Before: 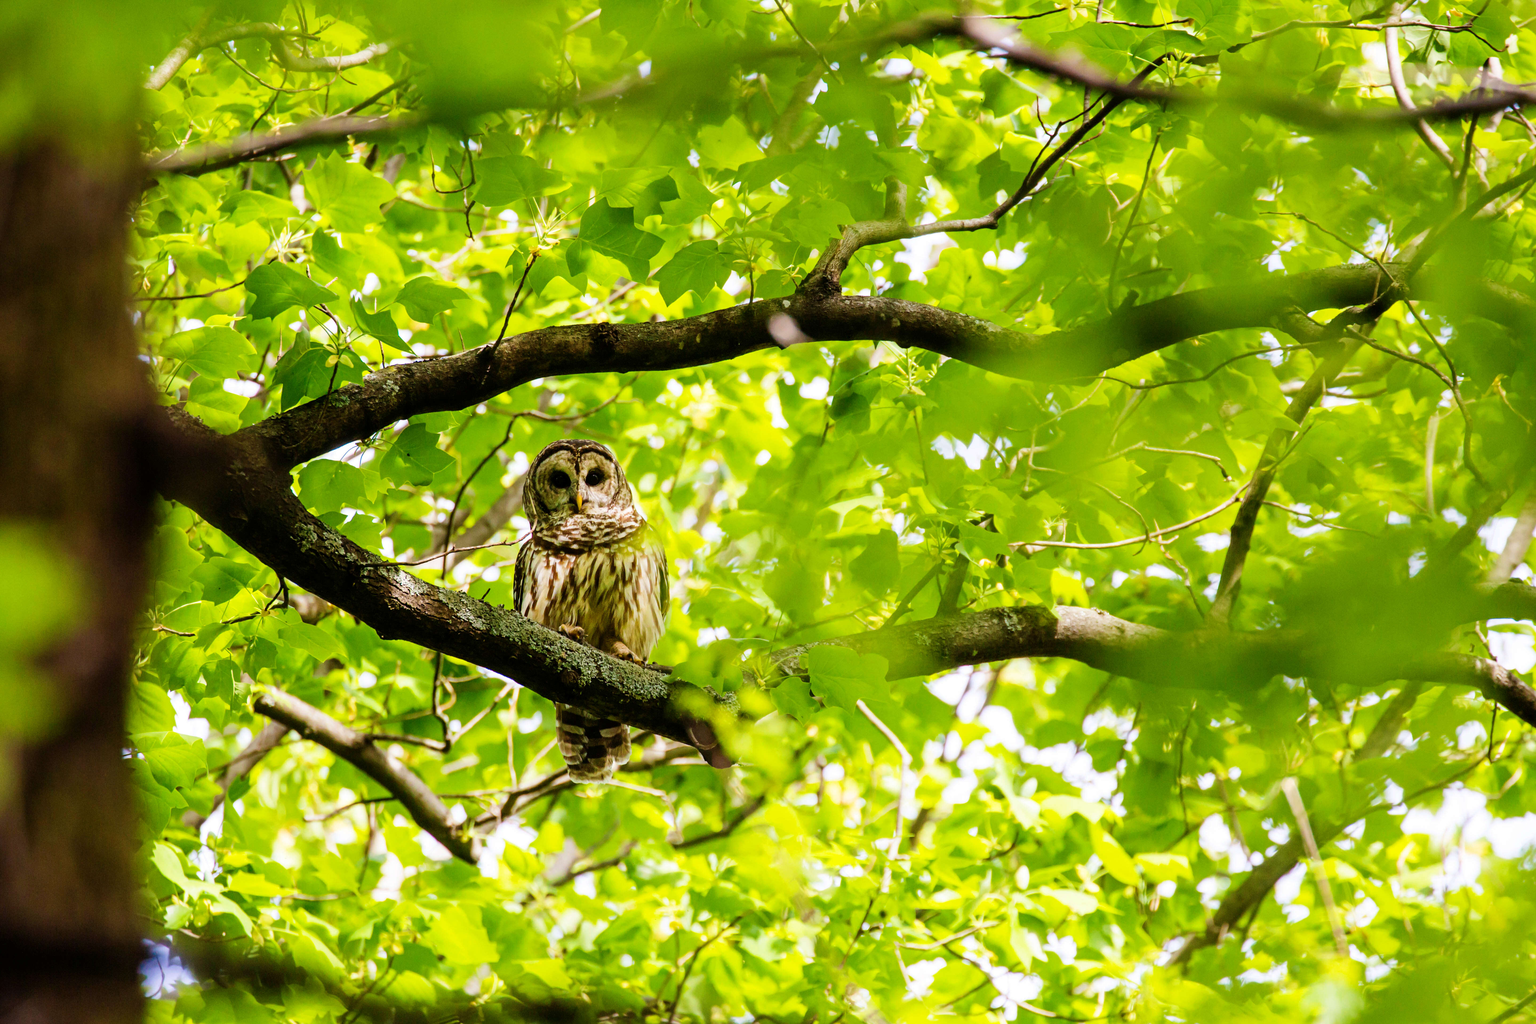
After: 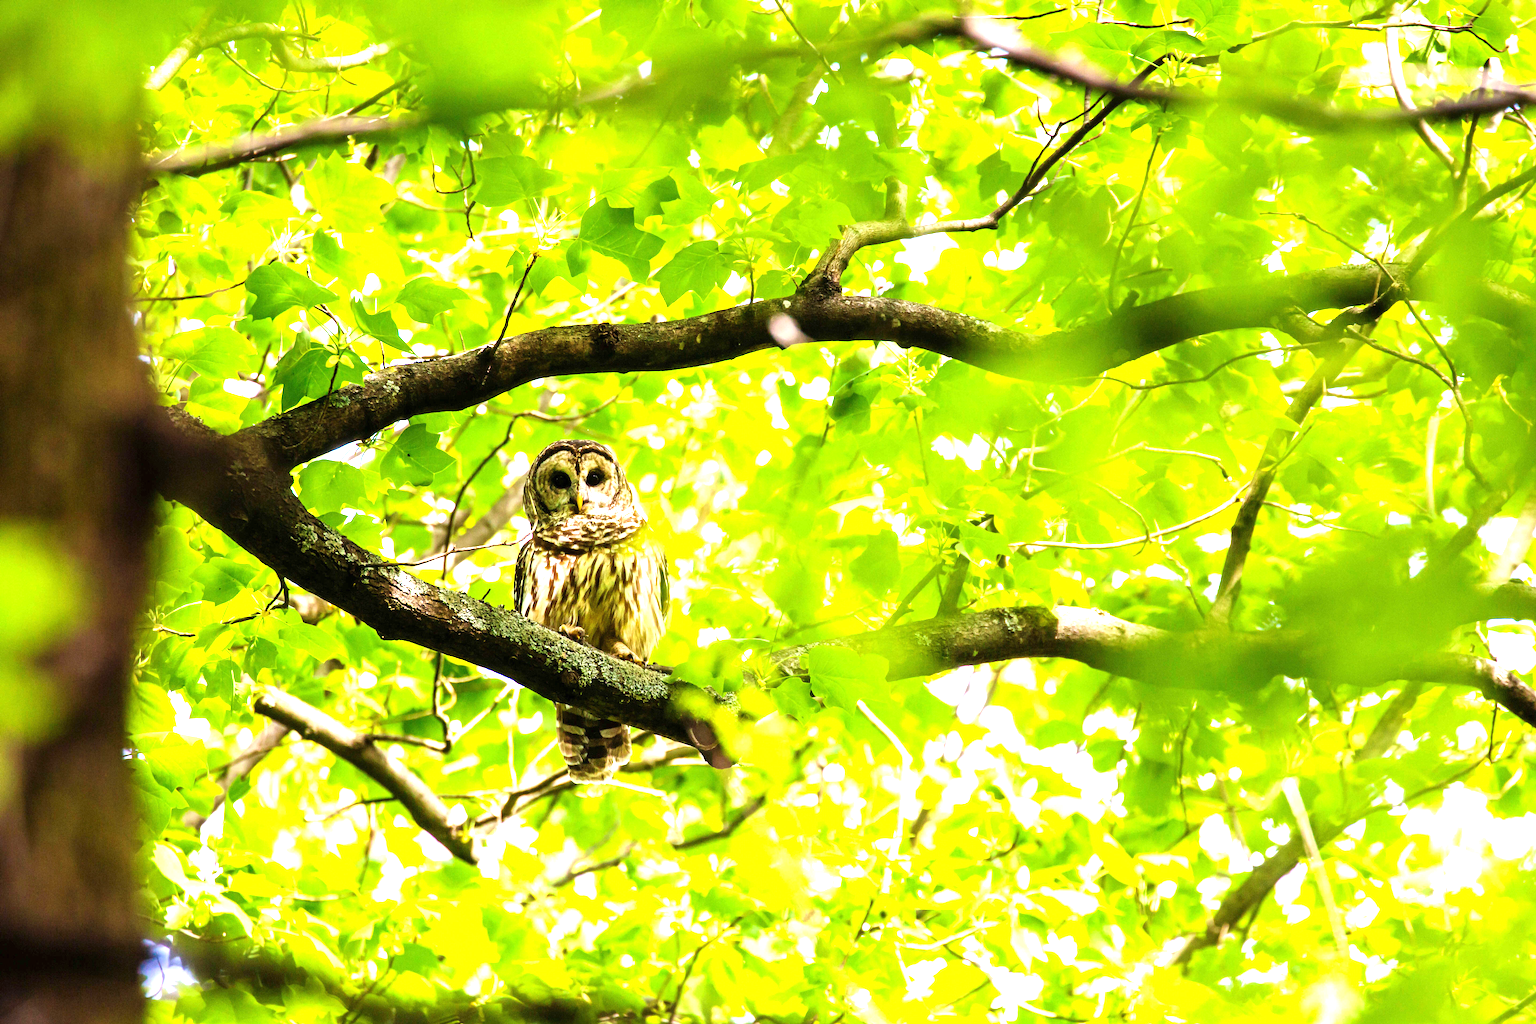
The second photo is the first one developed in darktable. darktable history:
exposure: black level correction 0, exposure 1.167 EV, compensate exposure bias true, compensate highlight preservation false
